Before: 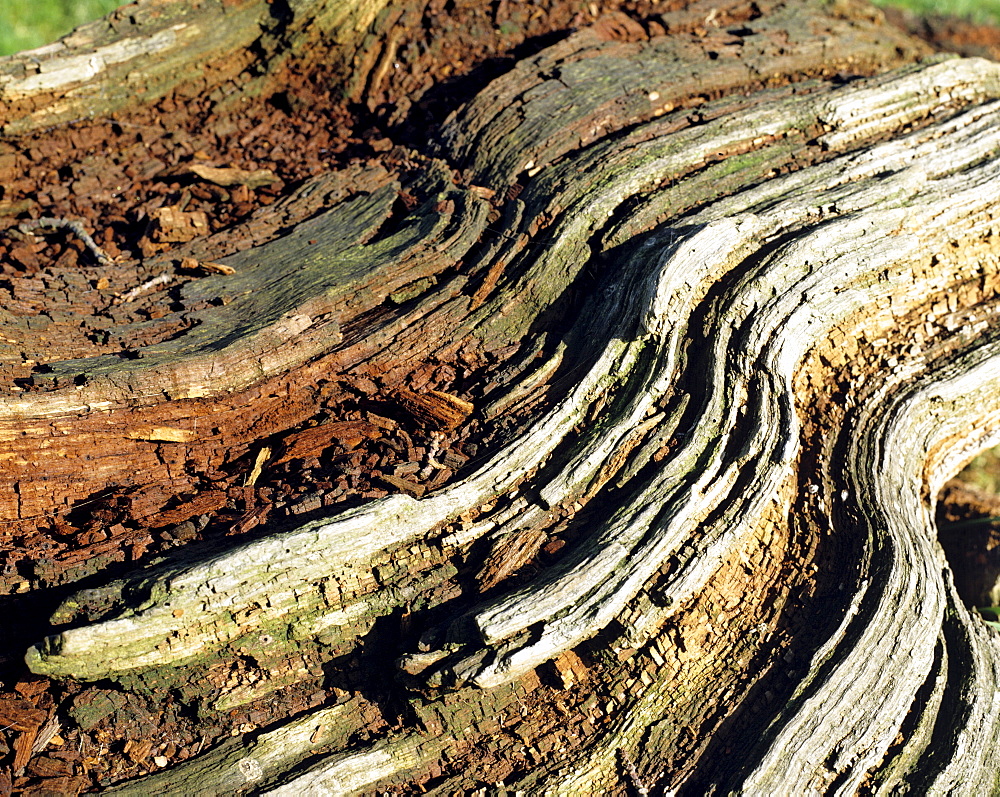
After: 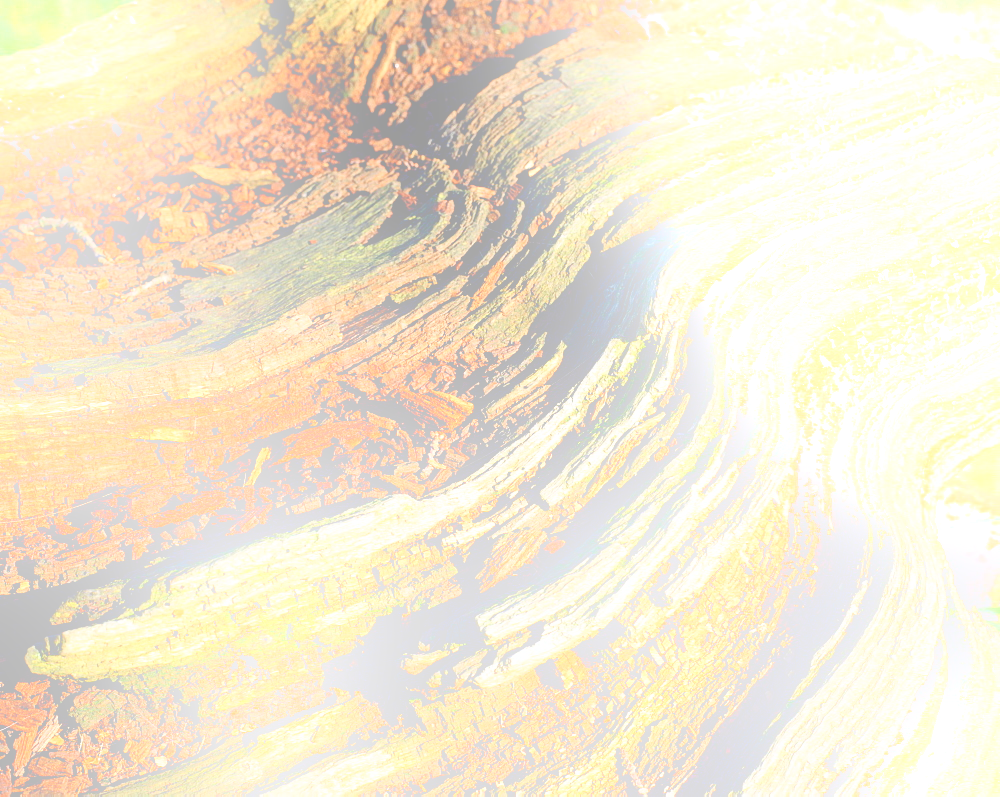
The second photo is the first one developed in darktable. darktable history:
bloom: size 25%, threshold 5%, strength 90%
contrast brightness saturation: contrast 0.25, saturation -0.31
